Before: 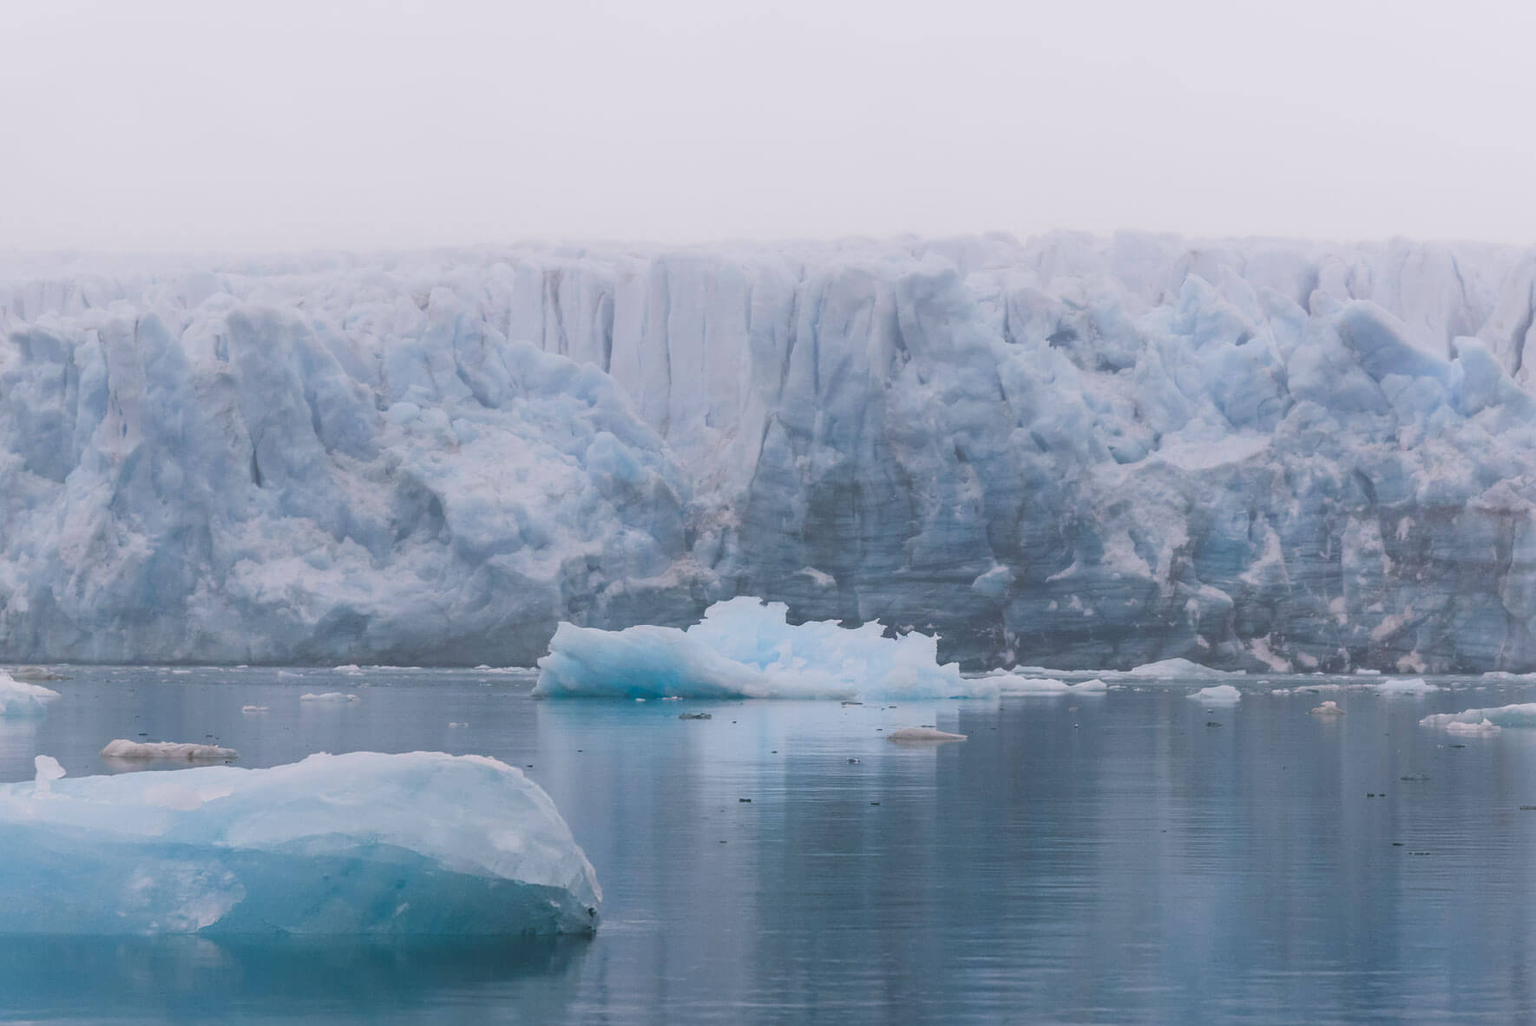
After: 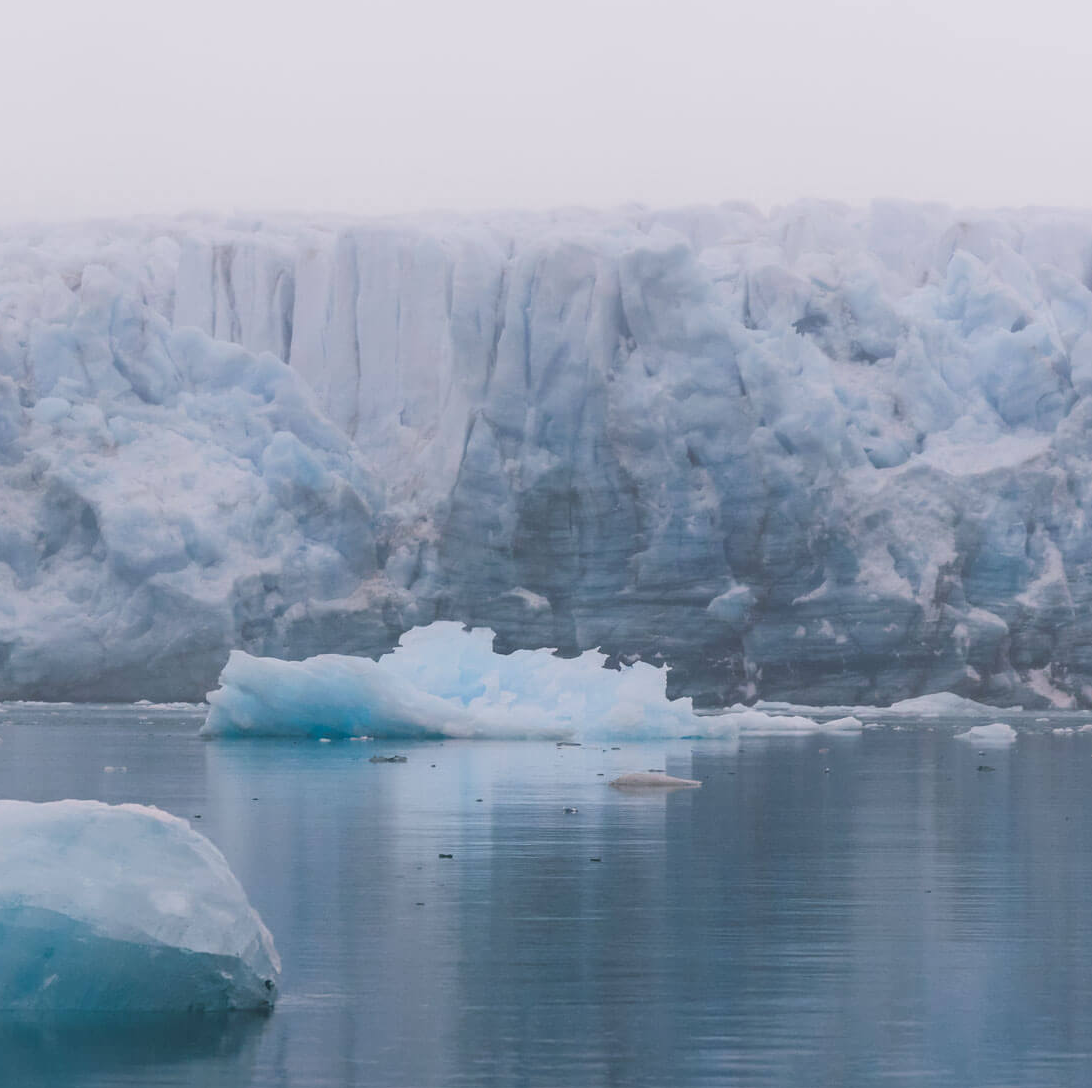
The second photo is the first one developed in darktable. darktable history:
crop and rotate: left 23.369%, top 5.635%, right 14.913%, bottom 2.29%
